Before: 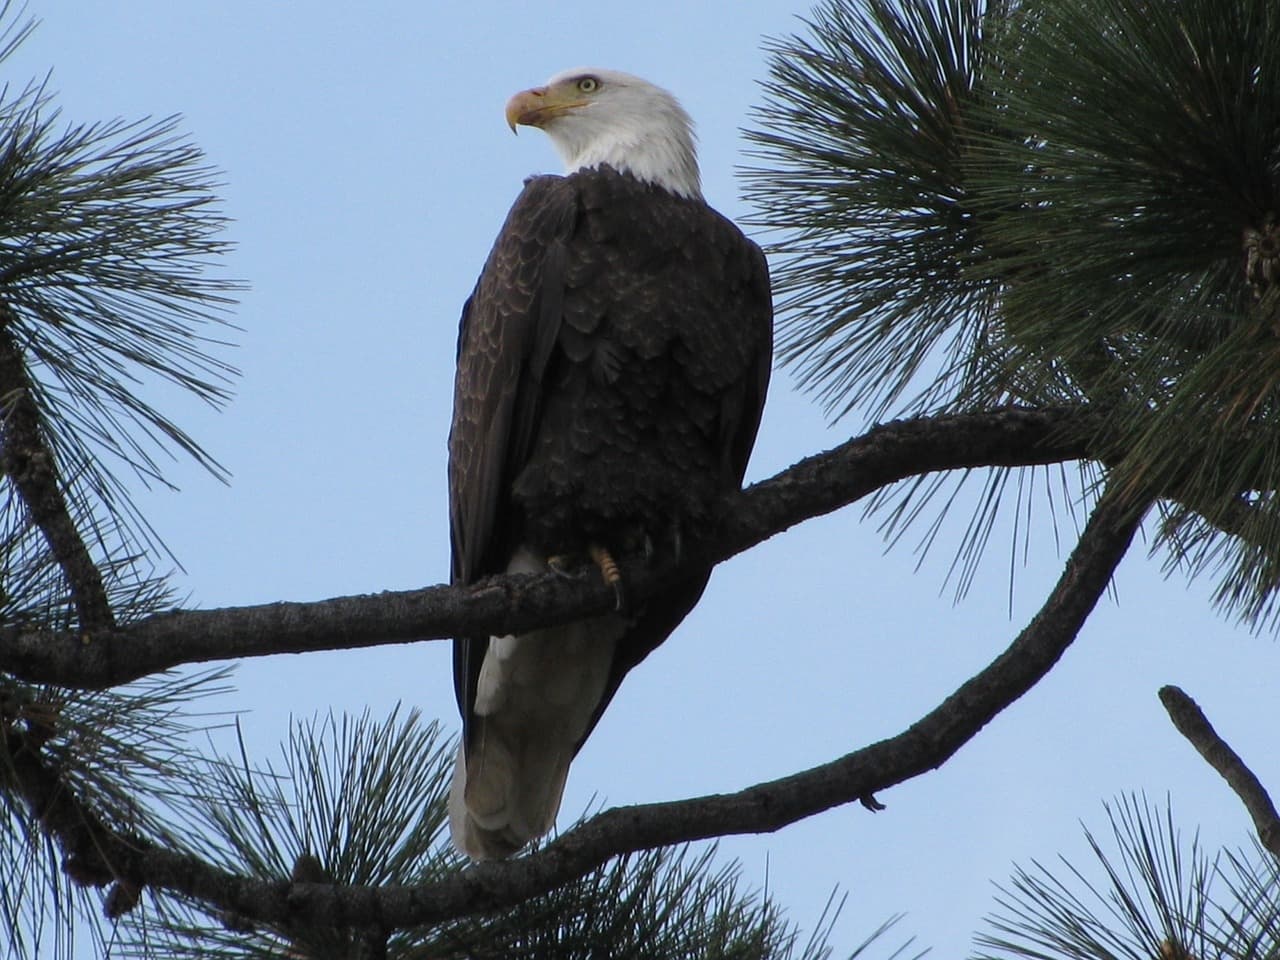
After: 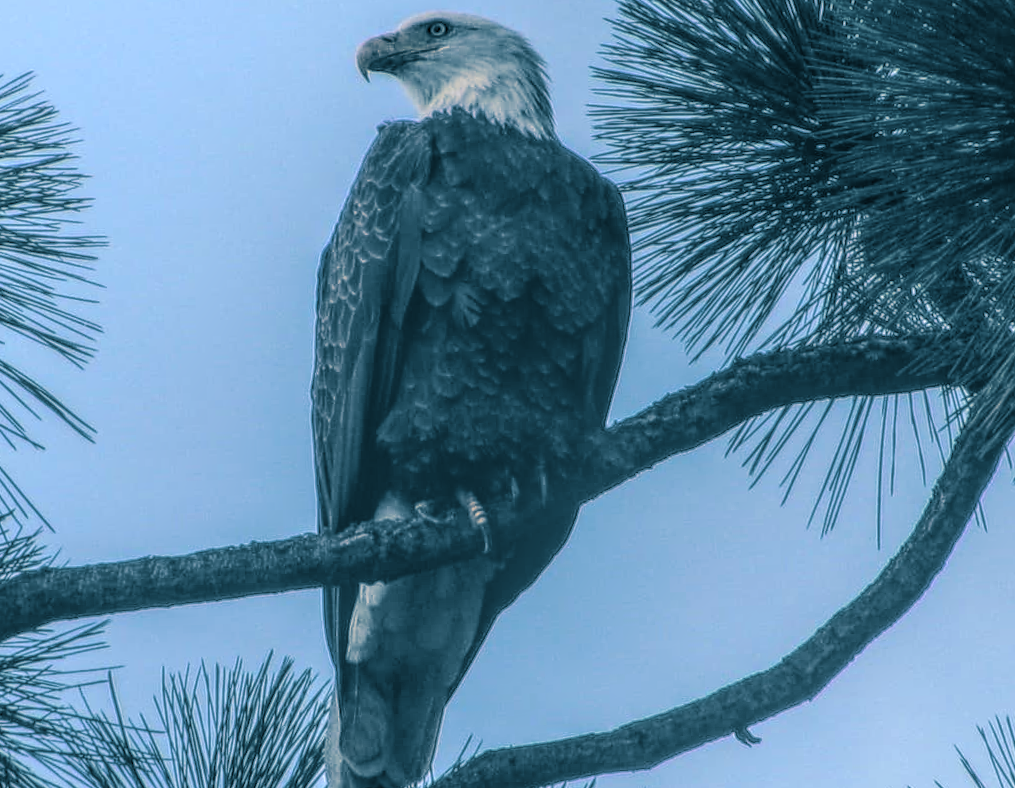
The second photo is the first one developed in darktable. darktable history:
rotate and perspective: rotation -2°, crop left 0.022, crop right 0.978, crop top 0.049, crop bottom 0.951
crop: left 9.929%, top 3.475%, right 9.188%, bottom 9.529%
contrast brightness saturation: contrast 0.23, brightness 0.1, saturation 0.29
contrast equalizer: octaves 7, y [[0.6 ×6], [0.55 ×6], [0 ×6], [0 ×6], [0 ×6]], mix 0.29
local contrast: highlights 0%, shadows 0%, detail 200%, midtone range 0.25
split-toning: shadows › hue 212.4°, balance -70
